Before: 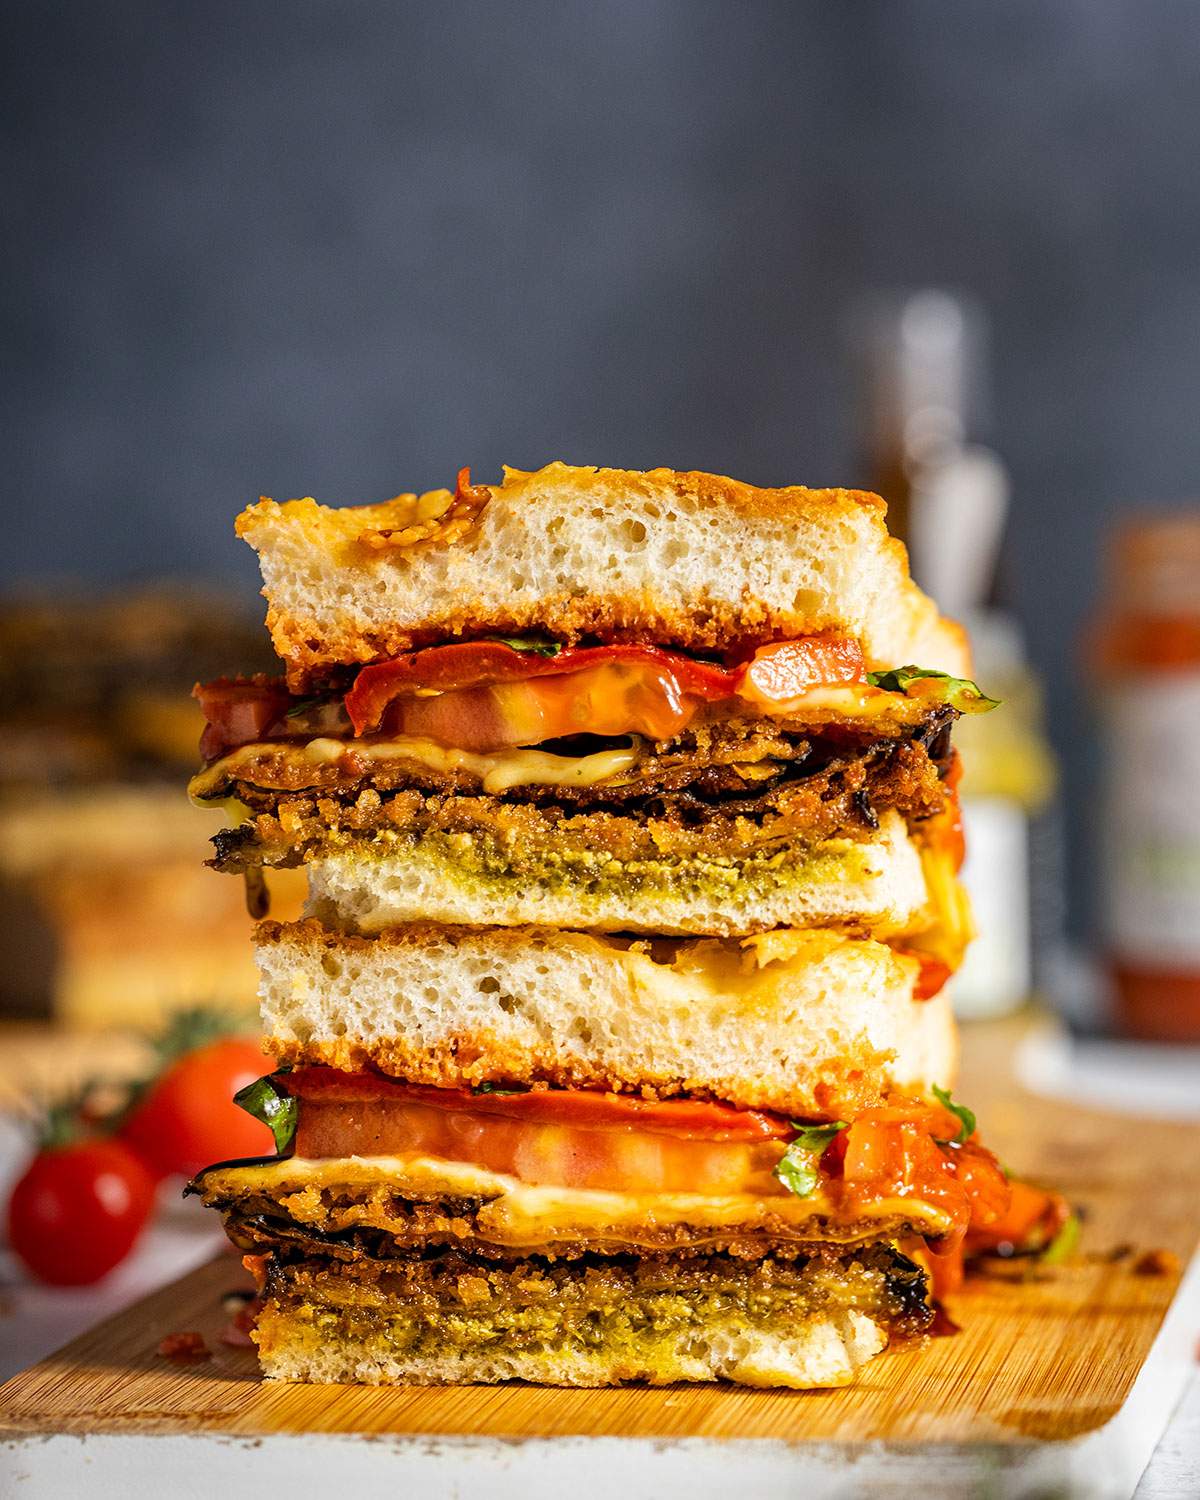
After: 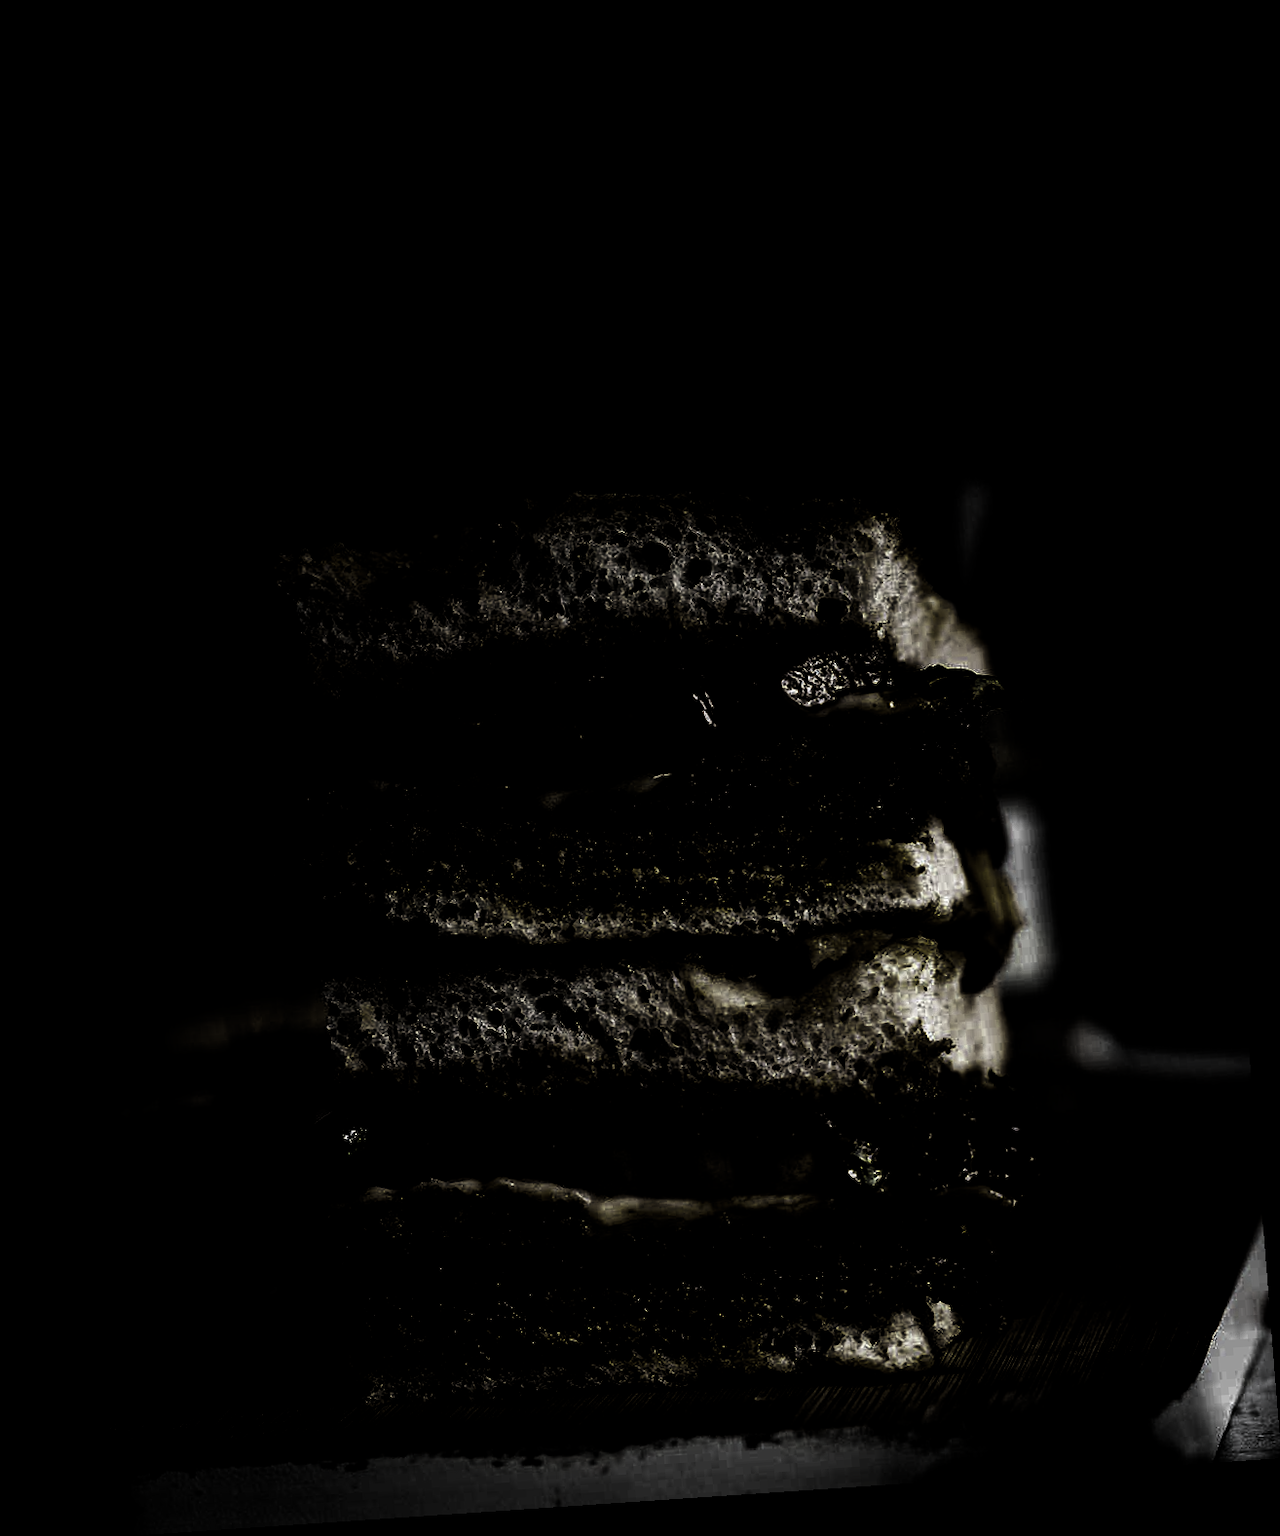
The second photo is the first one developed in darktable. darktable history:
rotate and perspective: rotation -4.2°, shear 0.006, automatic cropping off
levels: levels [0.721, 0.937, 0.997]
